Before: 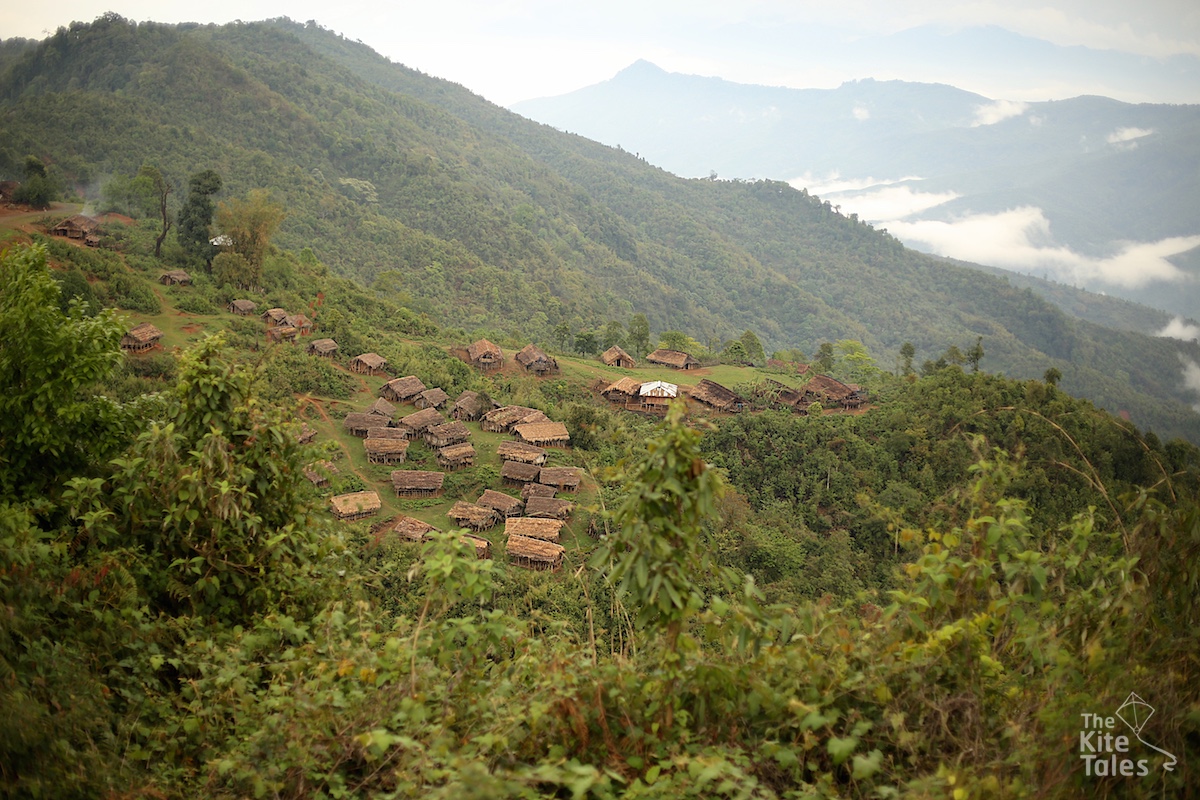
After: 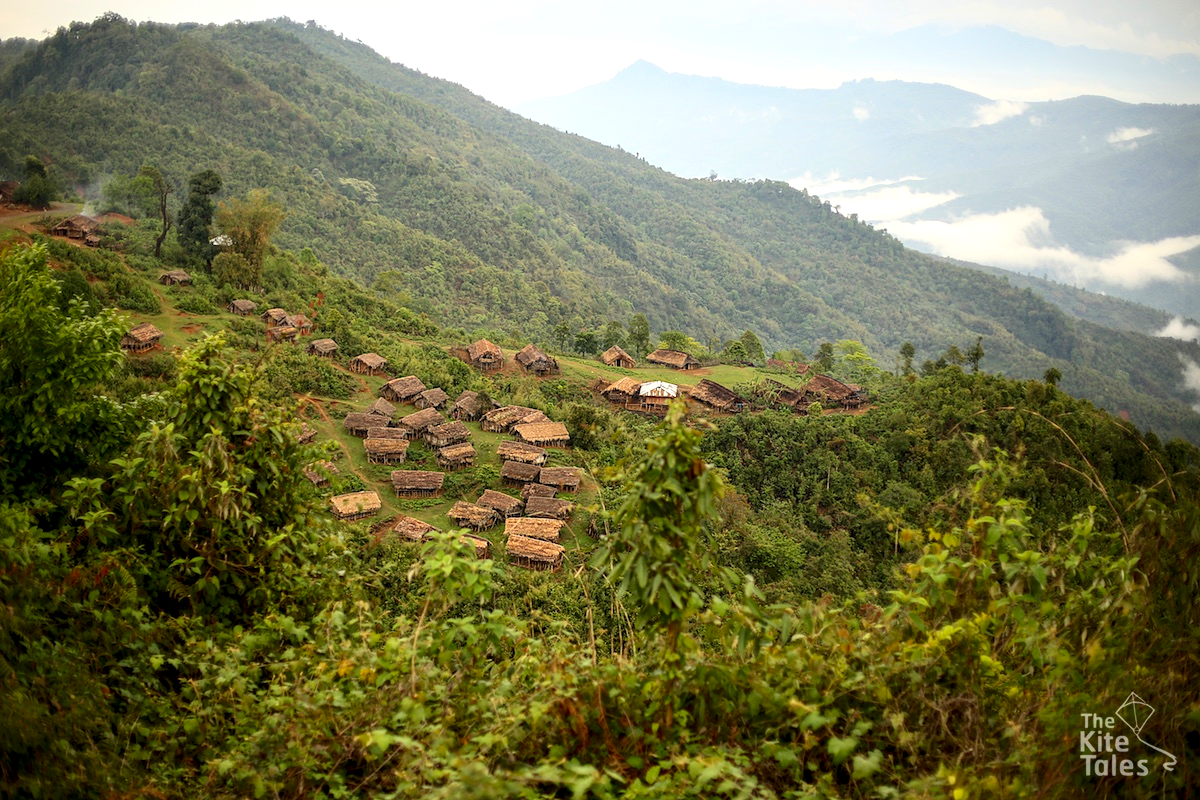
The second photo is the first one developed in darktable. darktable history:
contrast brightness saturation: contrast 0.174, saturation 0.309
local contrast: detail 130%
